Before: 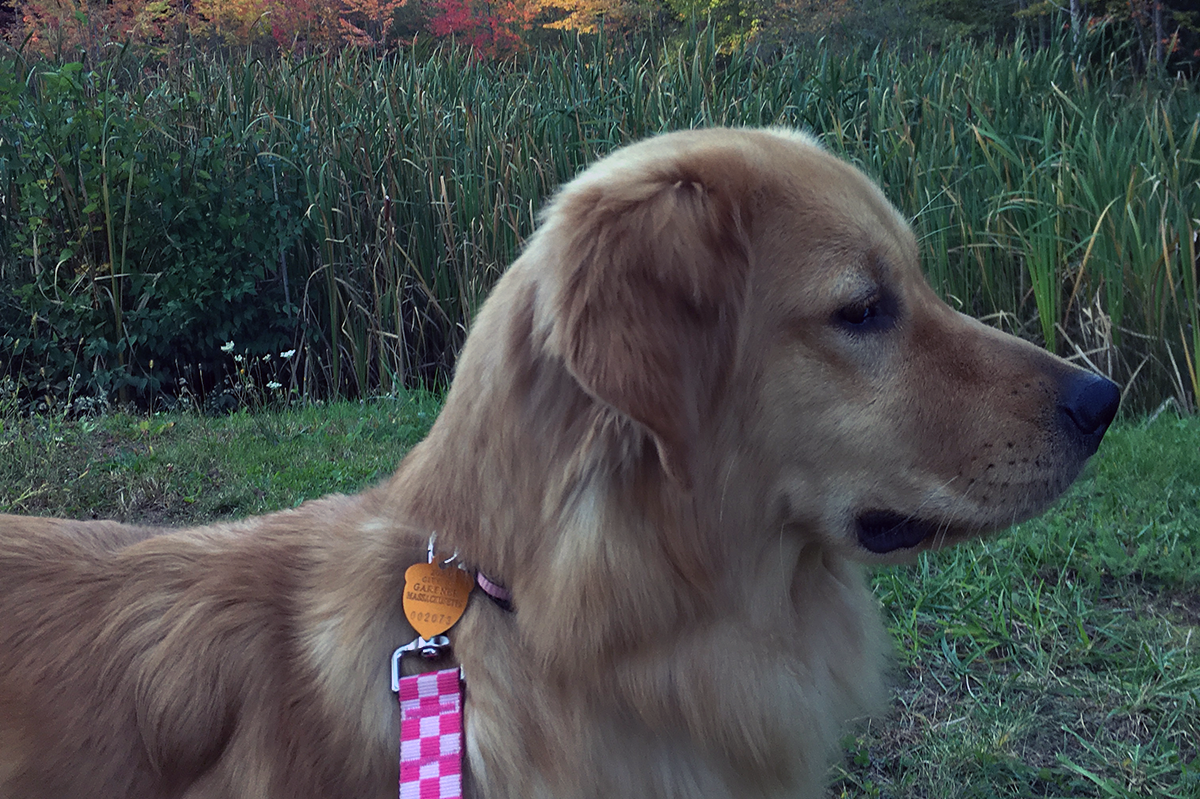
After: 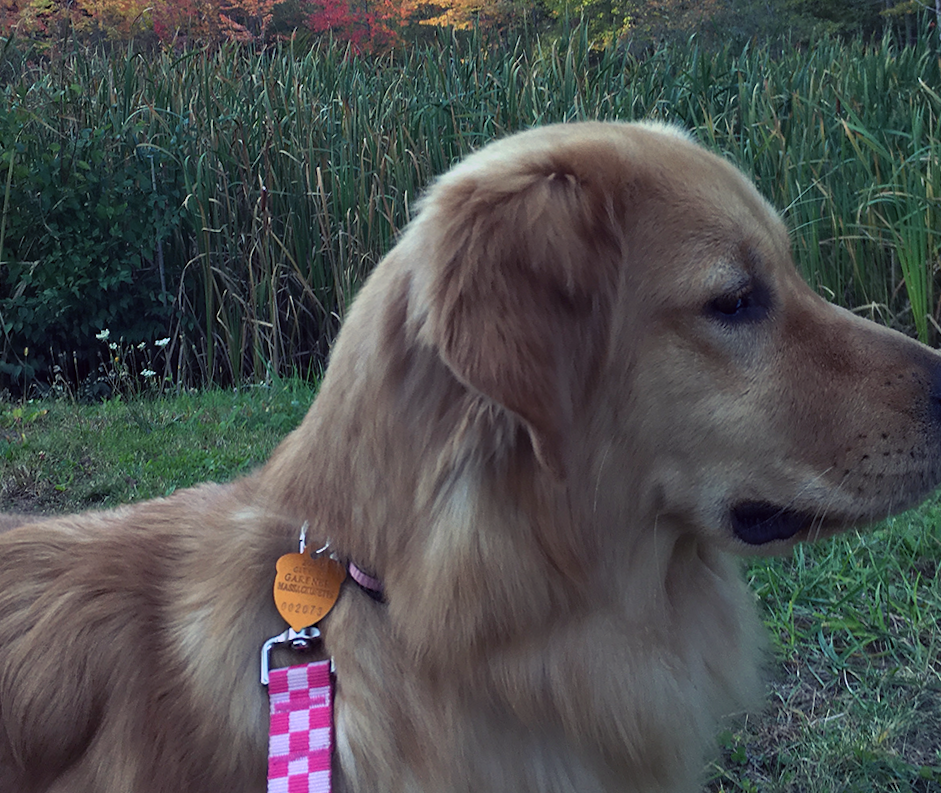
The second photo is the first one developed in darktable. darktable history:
rotate and perspective: rotation 0.226°, lens shift (vertical) -0.042, crop left 0.023, crop right 0.982, crop top 0.006, crop bottom 0.994
crop and rotate: left 9.597%, right 10.195%
